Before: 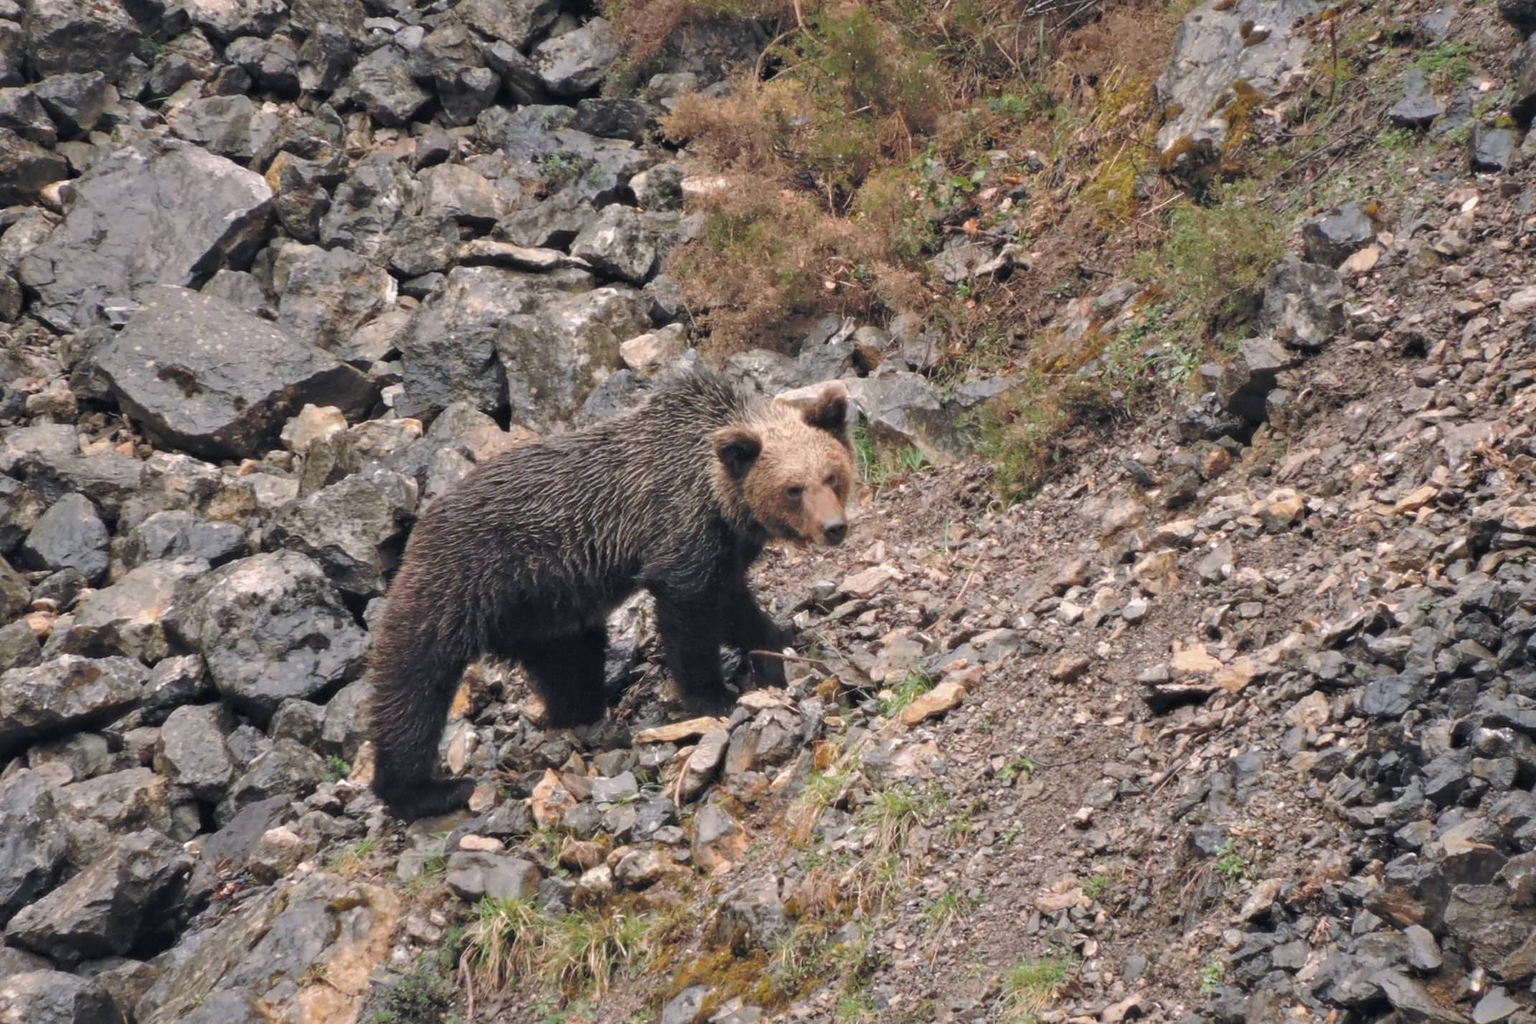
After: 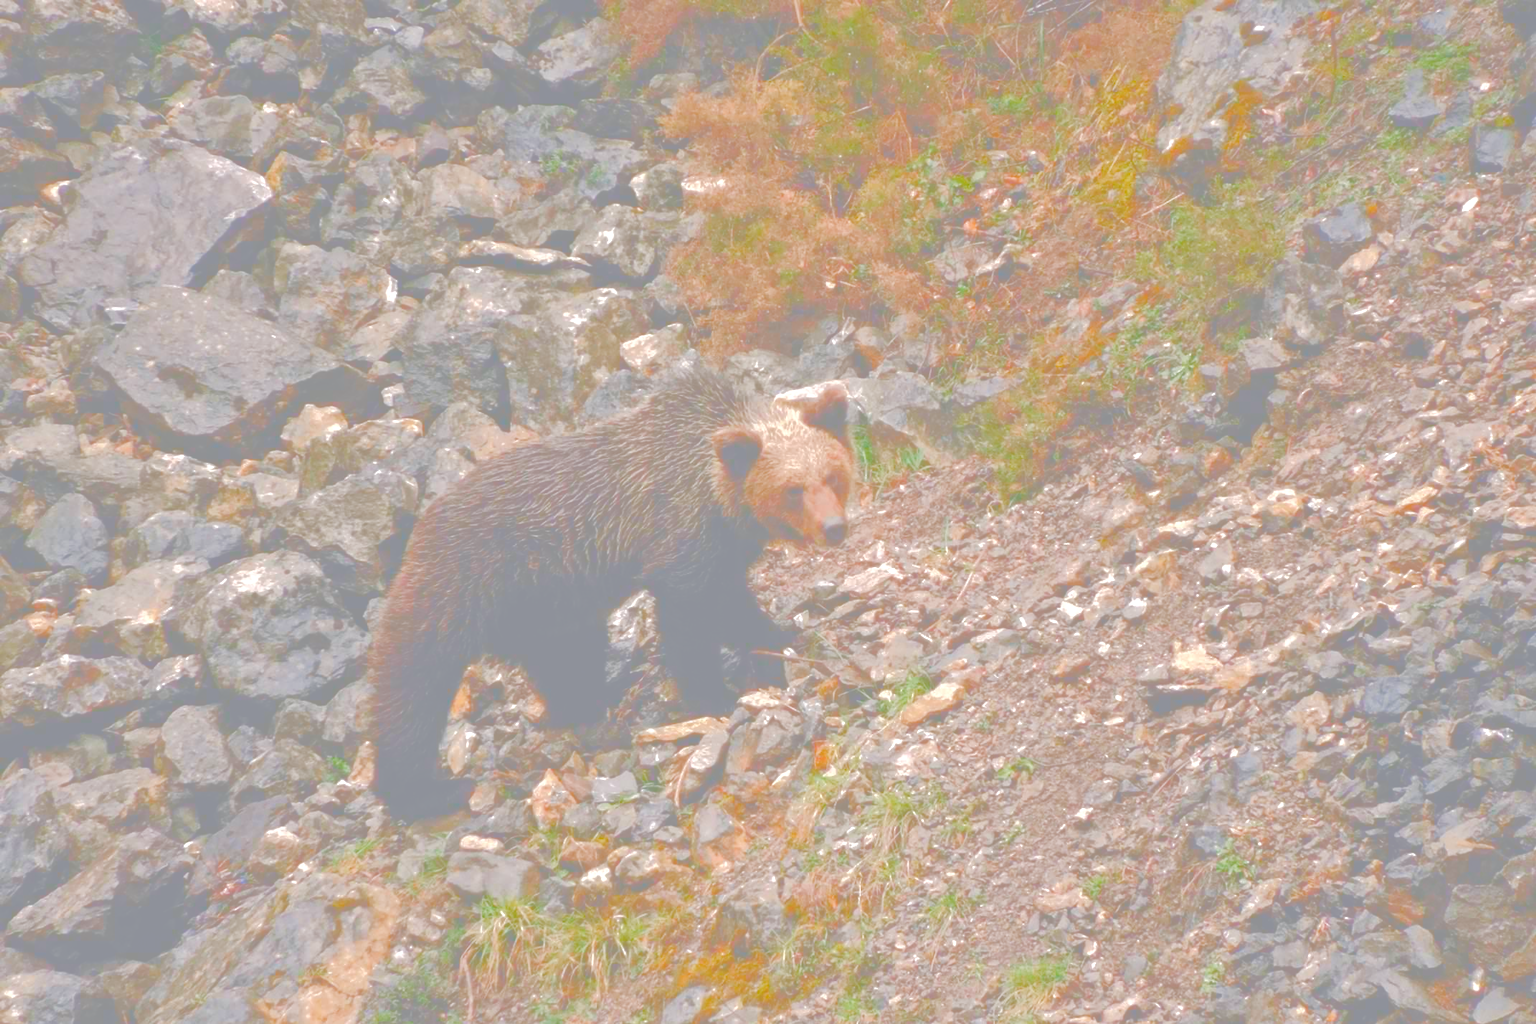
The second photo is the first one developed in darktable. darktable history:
color balance rgb: shadows lift › chroma 0.861%, shadows lift › hue 115.6°, perceptual saturation grading › global saturation 0.163%, perceptual saturation grading › highlights -29.075%, perceptual saturation grading › mid-tones 29.965%, perceptual saturation grading › shadows 59.962%, perceptual brilliance grading › global brilliance 10.031%, perceptual brilliance grading › shadows 15.18%
tone curve: curves: ch0 [(0, 0) (0.003, 0.6) (0.011, 0.6) (0.025, 0.601) (0.044, 0.601) (0.069, 0.601) (0.1, 0.601) (0.136, 0.602) (0.177, 0.605) (0.224, 0.609) (0.277, 0.615) (0.335, 0.625) (0.399, 0.633) (0.468, 0.654) (0.543, 0.676) (0.623, 0.71) (0.709, 0.753) (0.801, 0.802) (0.898, 0.85) (1, 1)], color space Lab, independent channels, preserve colors none
